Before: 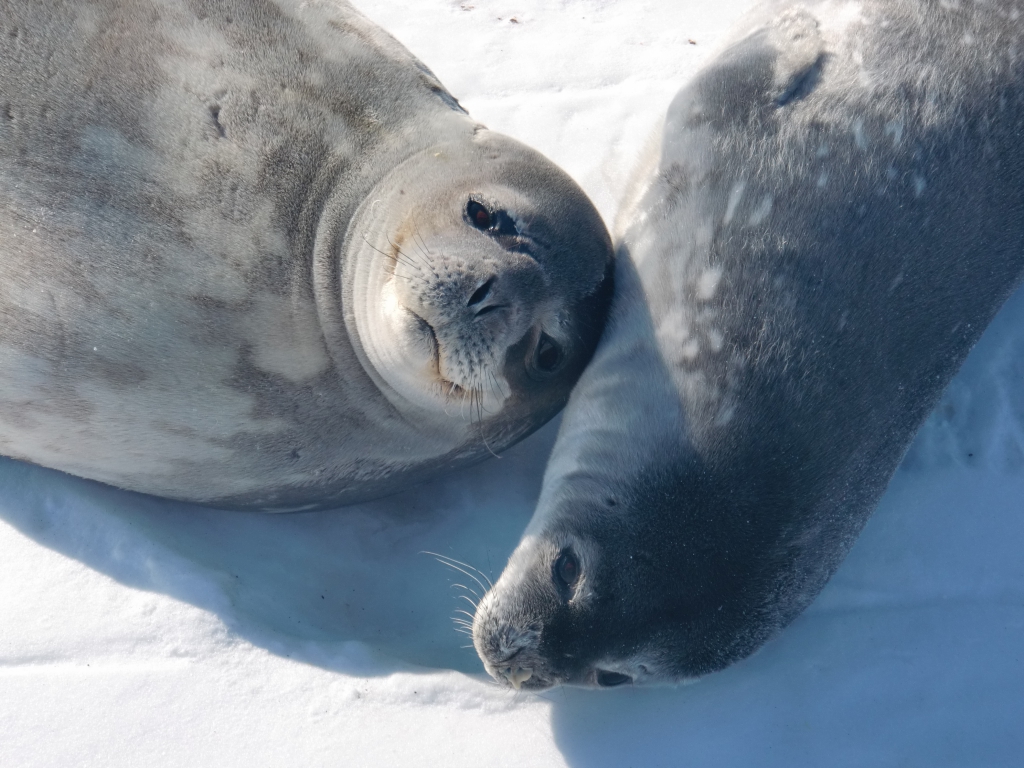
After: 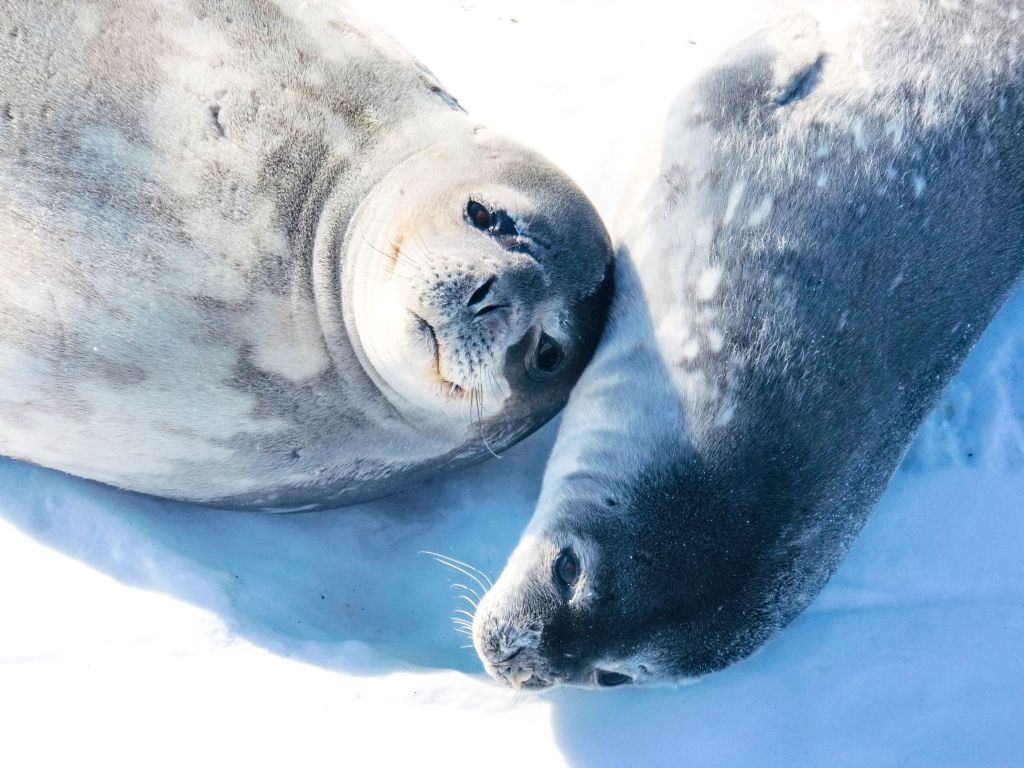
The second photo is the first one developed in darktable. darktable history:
local contrast: on, module defaults
color balance rgb: perceptual saturation grading › global saturation 30%, global vibrance 10%
exposure: black level correction 0, exposure 1.2 EV, compensate exposure bias true, compensate highlight preservation false
filmic rgb: black relative exposure -5 EV, hardness 2.88, contrast 1.4, highlights saturation mix -30%, contrast in shadows safe
